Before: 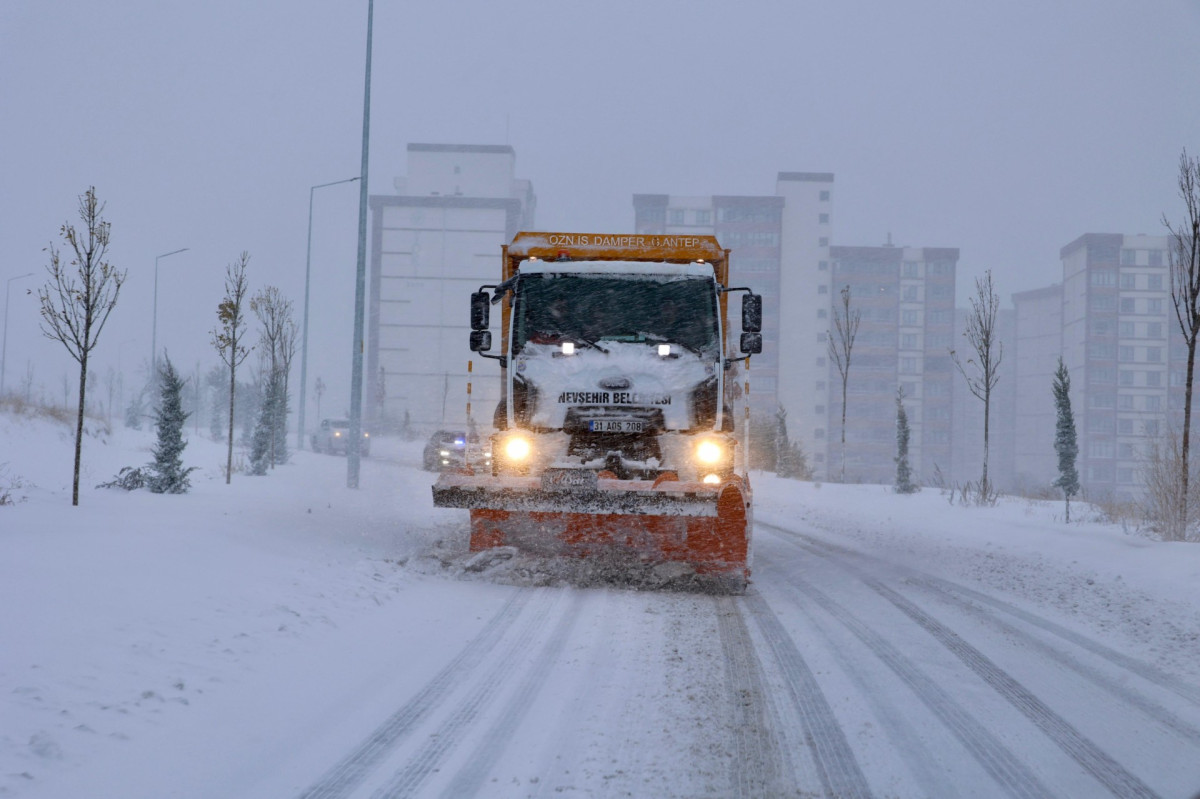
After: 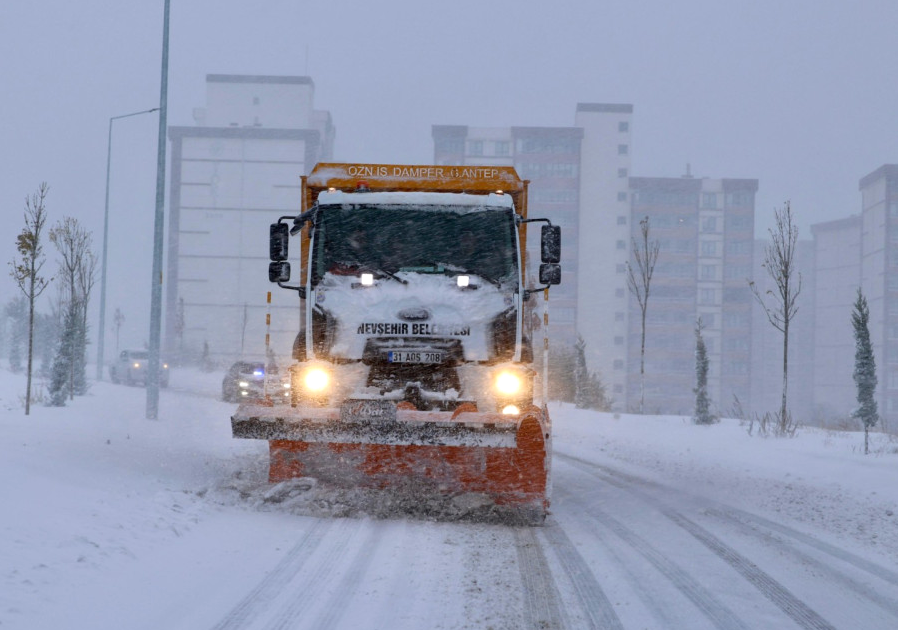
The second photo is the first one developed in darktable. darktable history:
exposure: exposure 0.127 EV, compensate highlight preservation false
crop: left 16.768%, top 8.653%, right 8.362%, bottom 12.485%
